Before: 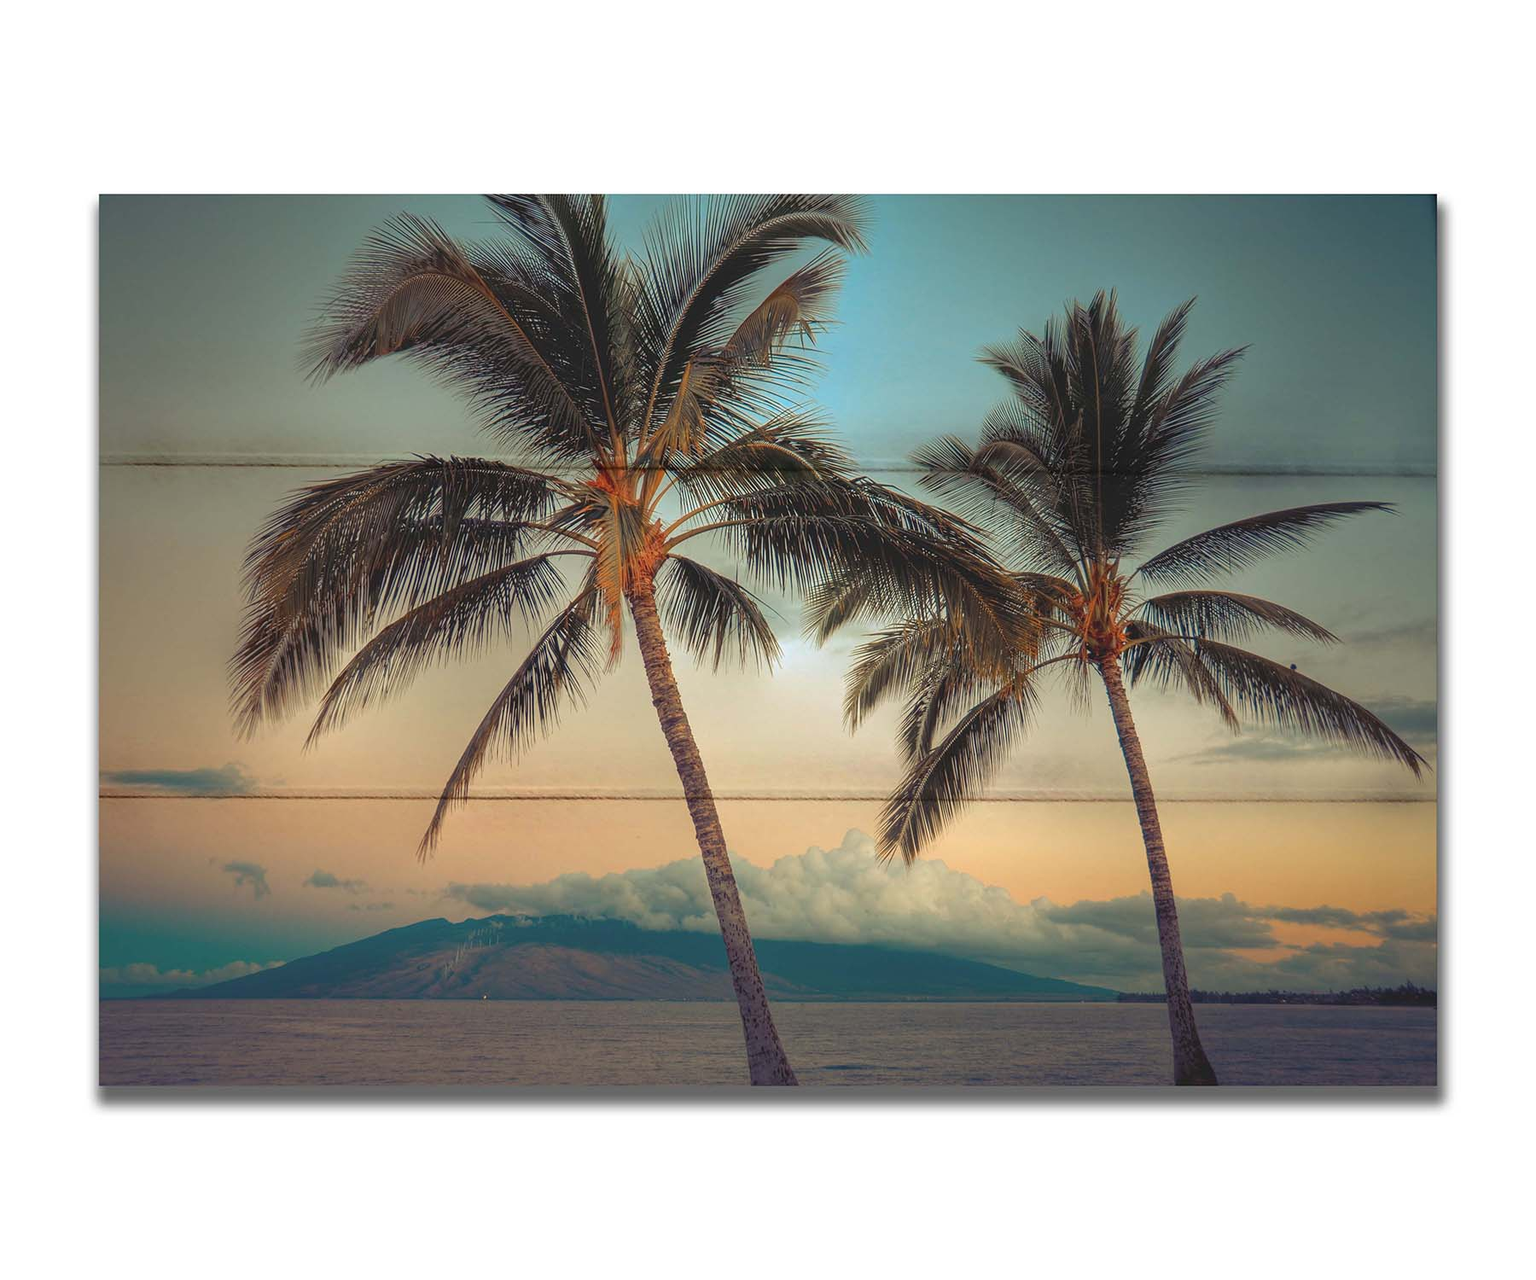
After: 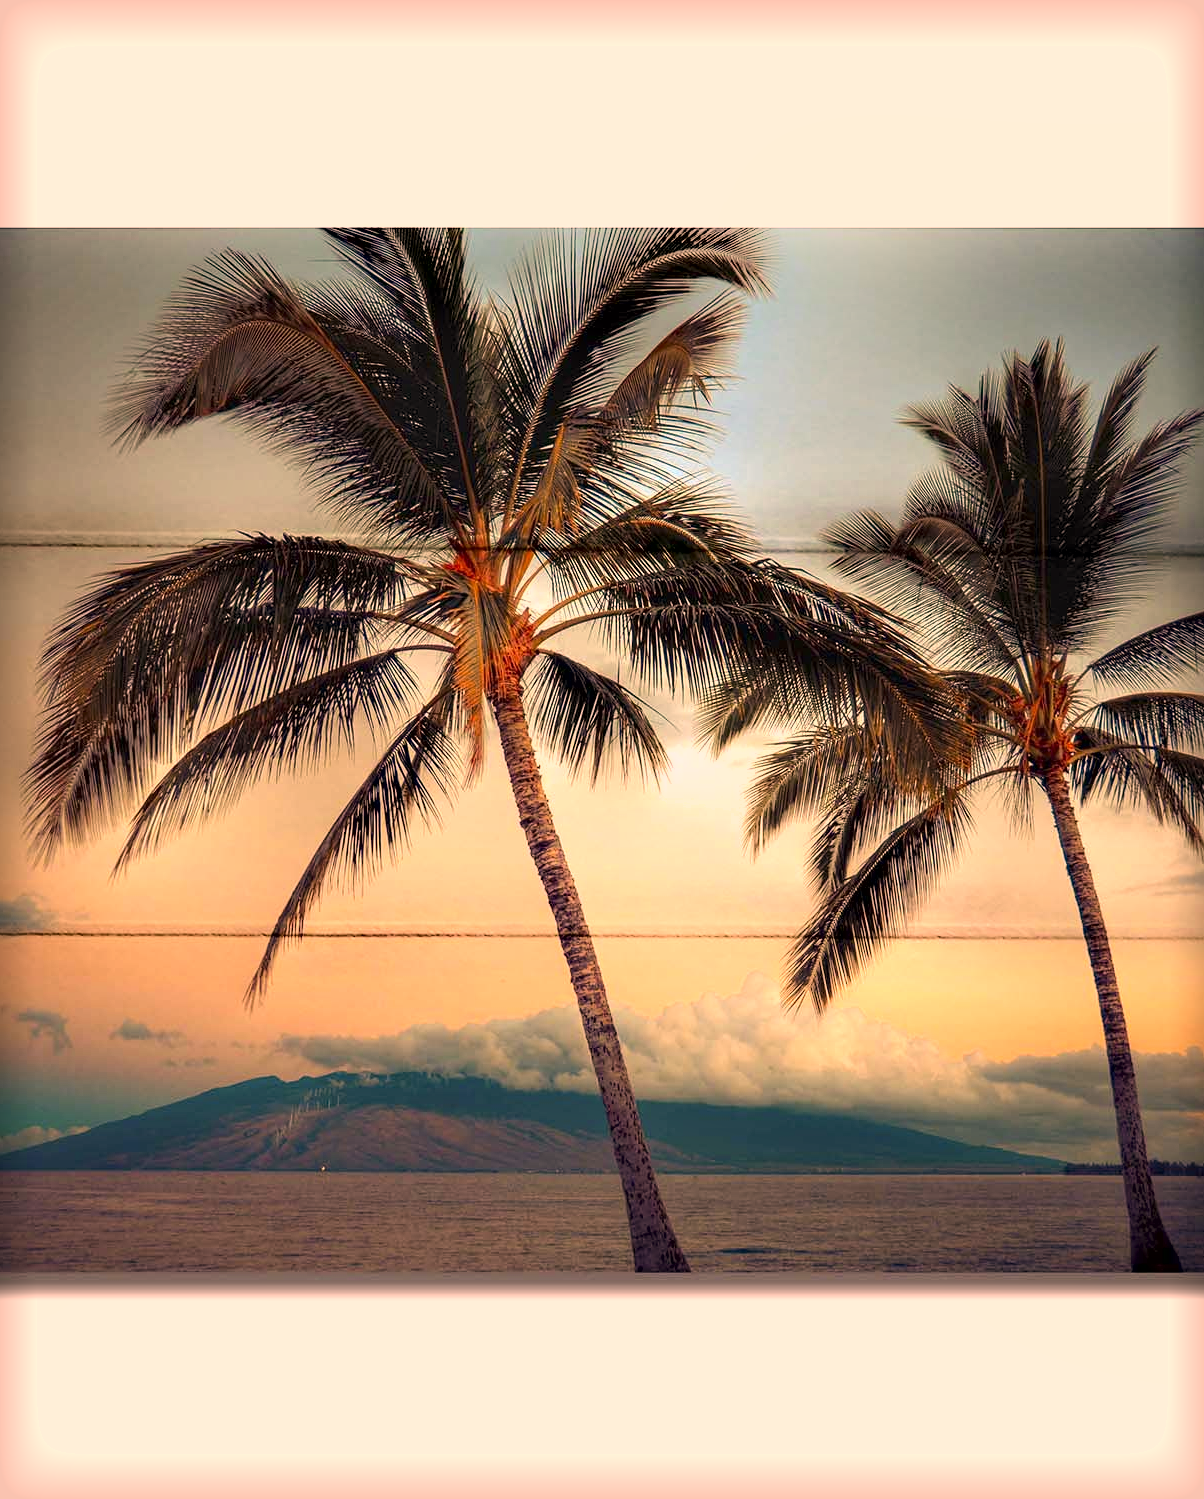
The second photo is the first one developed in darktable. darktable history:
crop and rotate: left 13.625%, right 19.441%
vignetting: fall-off start 93.98%, fall-off radius 6.32%, brightness -0.366, saturation 0.005, automatic ratio true, width/height ratio 1.33, shape 0.048, unbound false
color zones: curves: ch0 [(0.25, 0.5) (0.428, 0.473) (0.75, 0.5)]; ch1 [(0.243, 0.479) (0.398, 0.452) (0.75, 0.5)]
color correction: highlights a* 22.35, highlights b* 21.56
shadows and highlights: shadows -89.36, highlights 90.15, highlights color adjustment 52.27%, soften with gaussian
exposure: black level correction 0.002, exposure 0.15 EV, compensate highlight preservation false
contrast equalizer: octaves 7, y [[0.6 ×6], [0.55 ×6], [0 ×6], [0 ×6], [0 ×6]]
